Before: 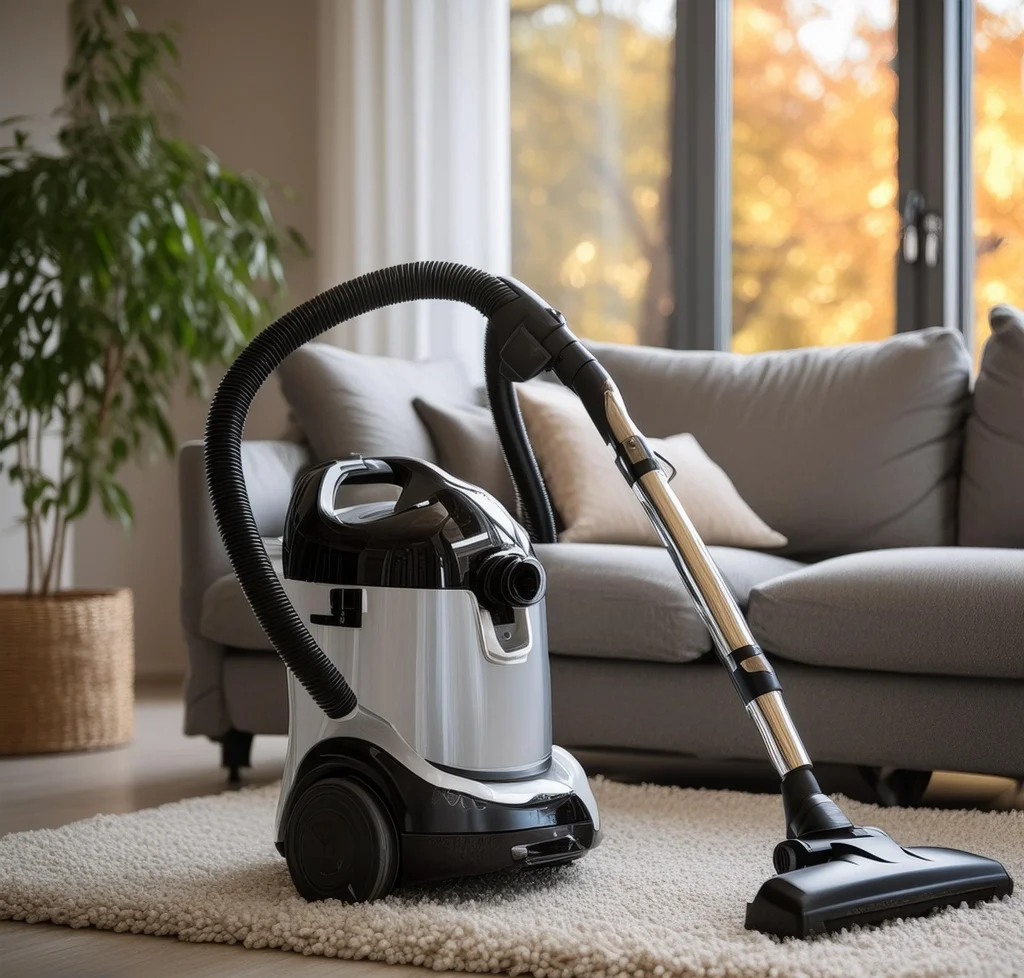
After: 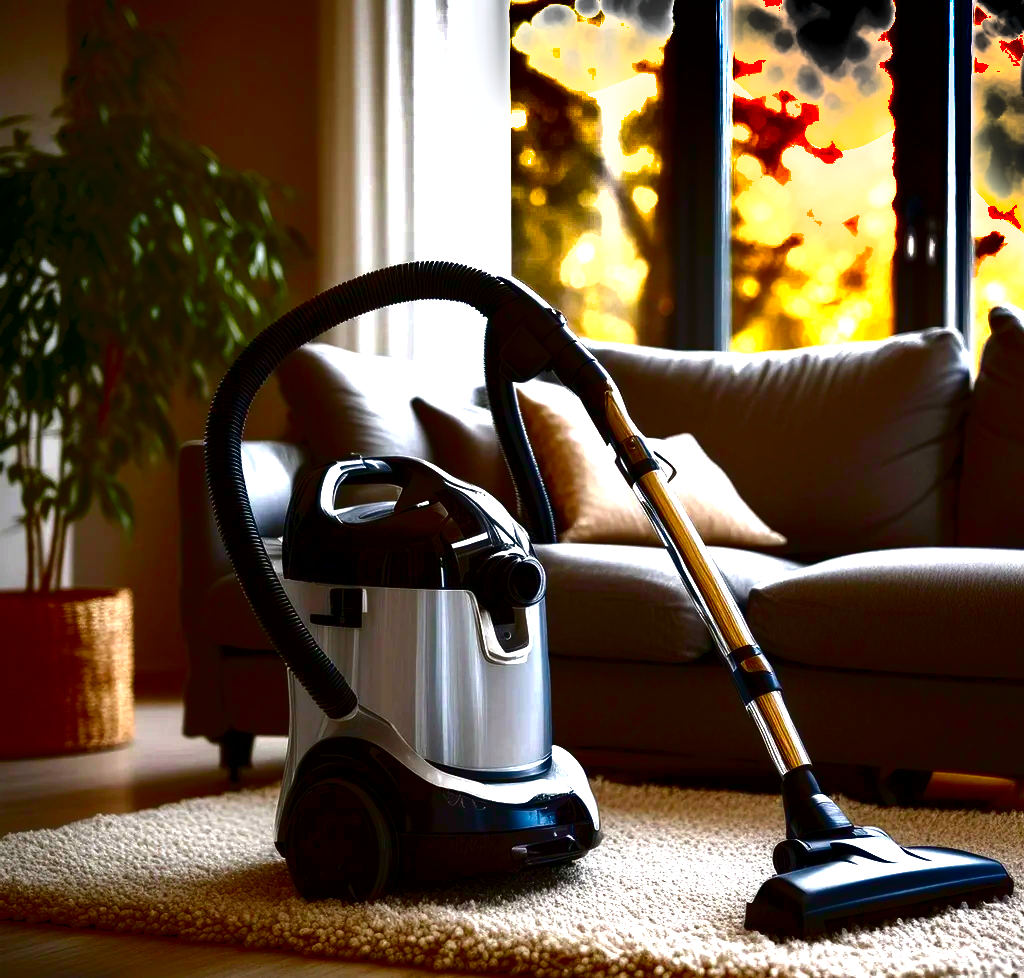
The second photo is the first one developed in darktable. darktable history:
shadows and highlights: shadows 24.7, highlights -78.6, soften with gaussian
contrast brightness saturation: brightness -0.998, saturation 0.999
color zones: curves: ch2 [(0, 0.5) (0.143, 0.5) (0.286, 0.489) (0.415, 0.421) (0.571, 0.5) (0.714, 0.5) (0.857, 0.5) (1, 0.5)], mix 32.93%
color balance rgb: perceptual saturation grading › global saturation 27.776%, perceptual saturation grading › highlights -25.585%, perceptual saturation grading › mid-tones 24.75%, perceptual saturation grading › shadows 49.411%, perceptual brilliance grading › highlights 11.521%, contrast -10.252%
tone curve: curves: ch0 [(0, 0) (0.003, 0.032) (0.011, 0.034) (0.025, 0.039) (0.044, 0.055) (0.069, 0.078) (0.1, 0.111) (0.136, 0.147) (0.177, 0.191) (0.224, 0.238) (0.277, 0.291) (0.335, 0.35) (0.399, 0.41) (0.468, 0.48) (0.543, 0.547) (0.623, 0.621) (0.709, 0.699) (0.801, 0.789) (0.898, 0.884) (1, 1)], color space Lab, independent channels, preserve colors none
tone equalizer: -8 EV -0.727 EV, -7 EV -0.708 EV, -6 EV -0.573 EV, -5 EV -0.395 EV, -3 EV 0.4 EV, -2 EV 0.6 EV, -1 EV 0.677 EV, +0 EV 0.744 EV
